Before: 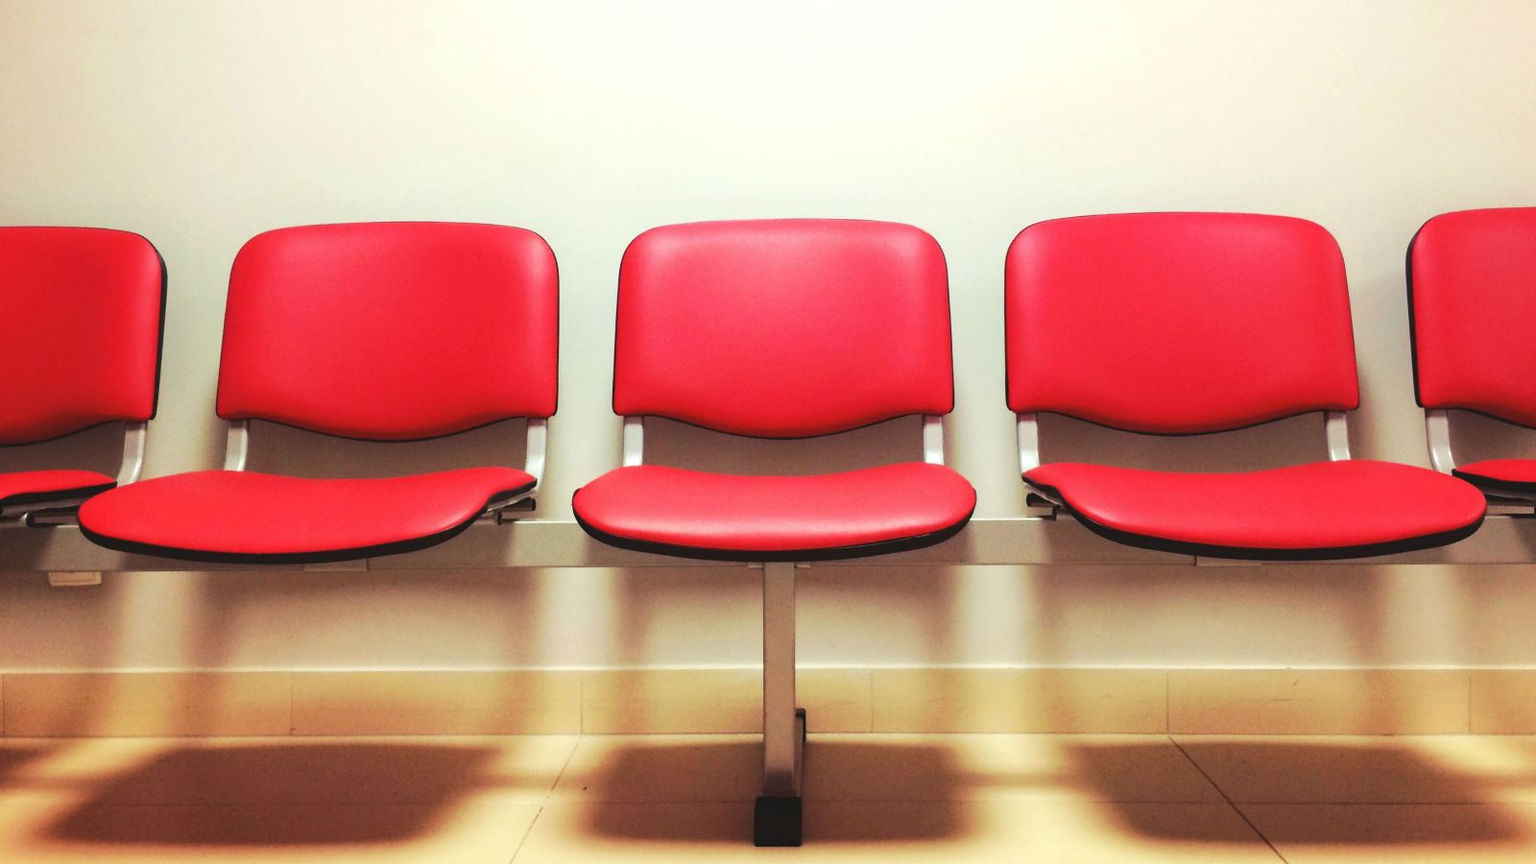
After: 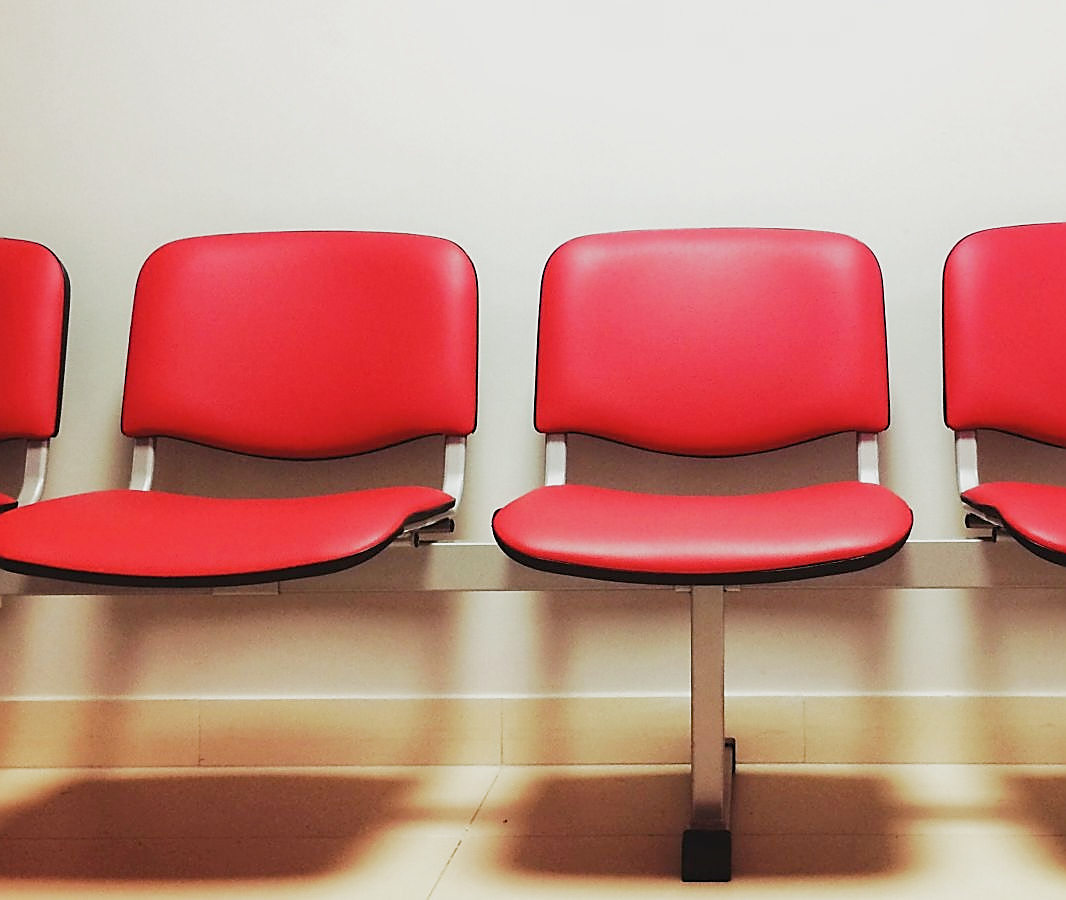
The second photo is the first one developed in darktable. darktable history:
sharpen: radius 1.394, amount 1.258, threshold 0.689
exposure: compensate exposure bias true, compensate highlight preservation false
filmic rgb: black relative exposure -14.15 EV, white relative exposure 3.37 EV, threshold 5.99 EV, hardness 7.81, contrast 0.986, preserve chrominance no, color science v5 (2021), enable highlight reconstruction true
crop and rotate: left 6.574%, right 26.766%
